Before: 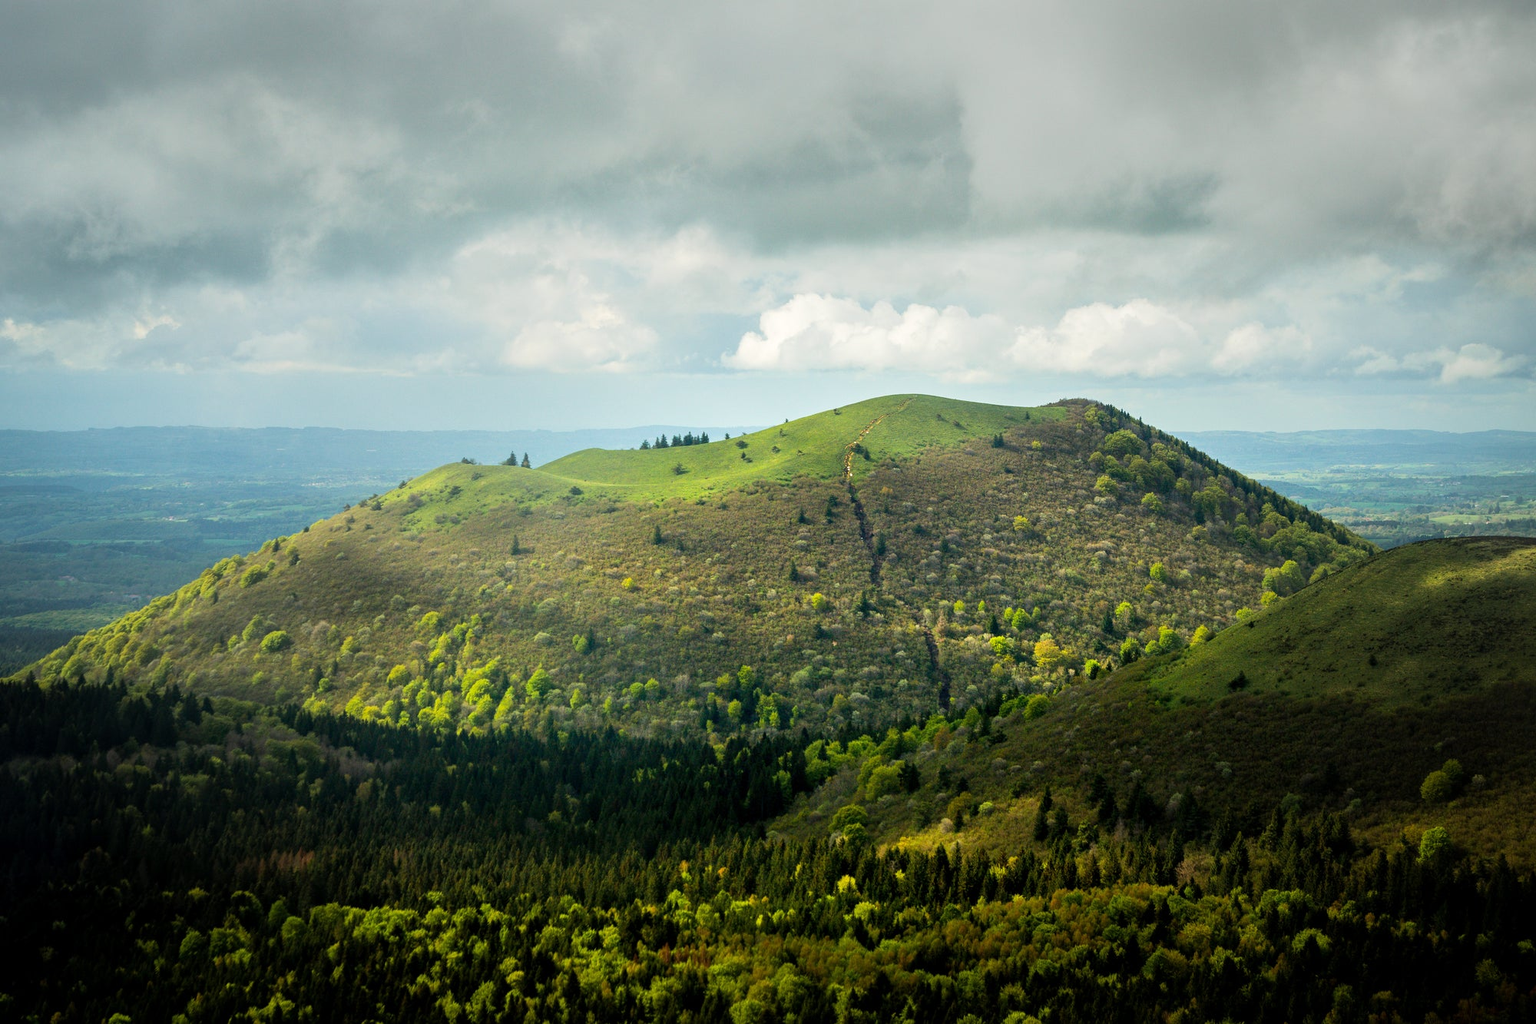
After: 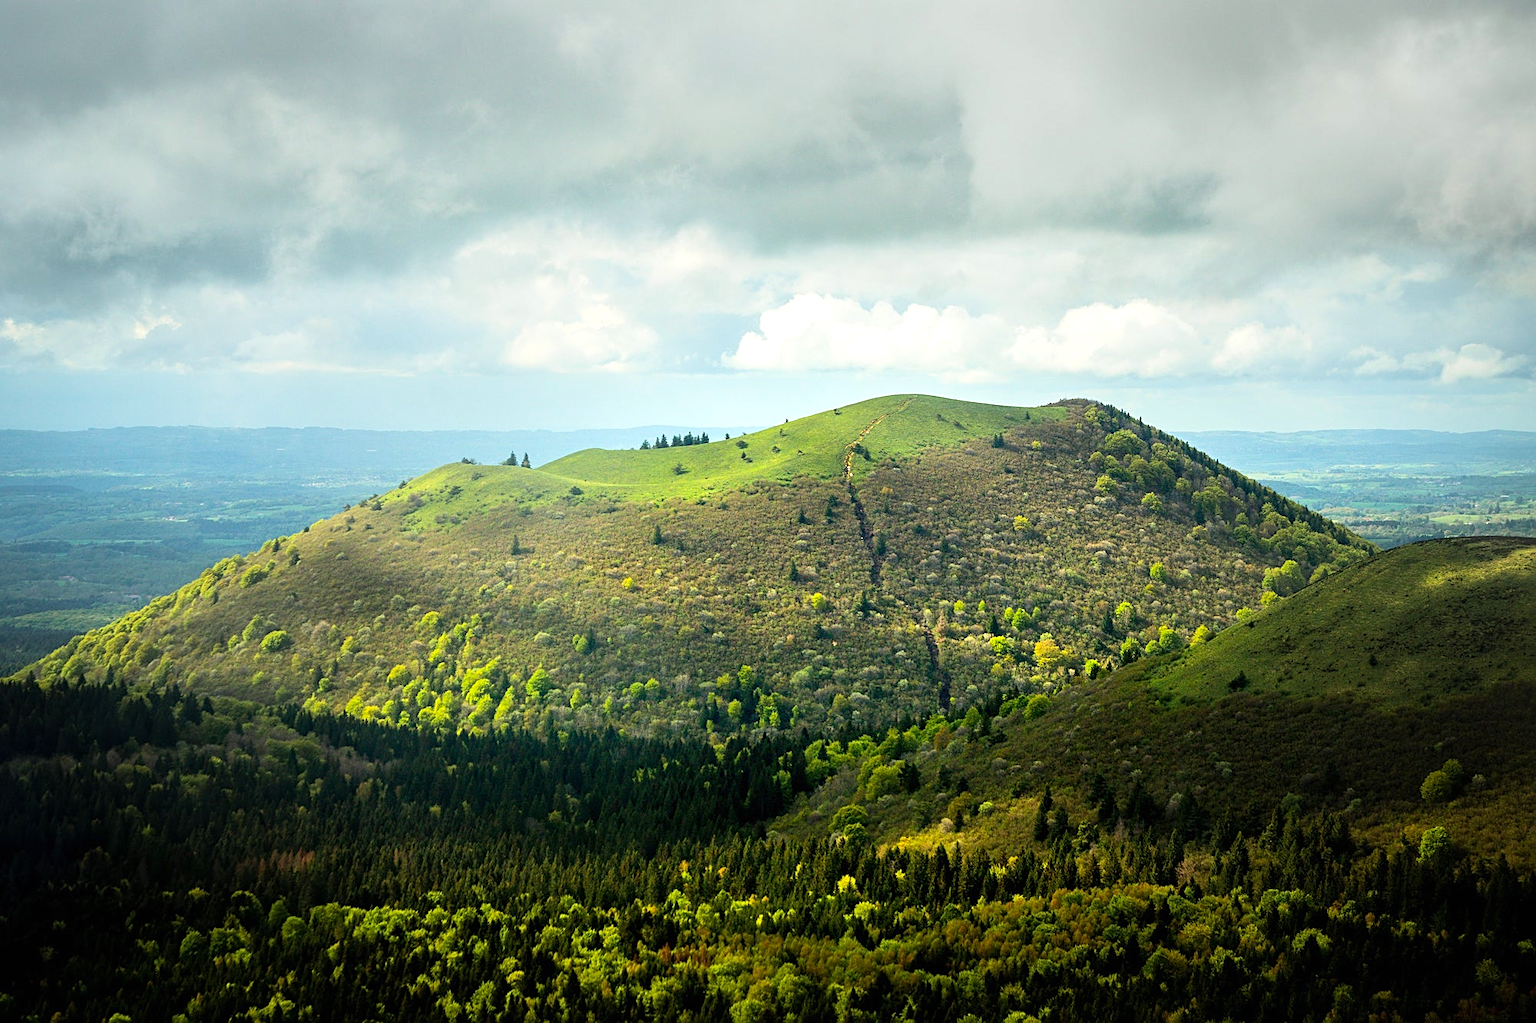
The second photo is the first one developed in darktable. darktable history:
exposure: black level correction 0, exposure 0.3 EV, compensate highlight preservation false
sharpen: on, module defaults
contrast brightness saturation: contrast 0.1, brightness 0.03, saturation 0.09
